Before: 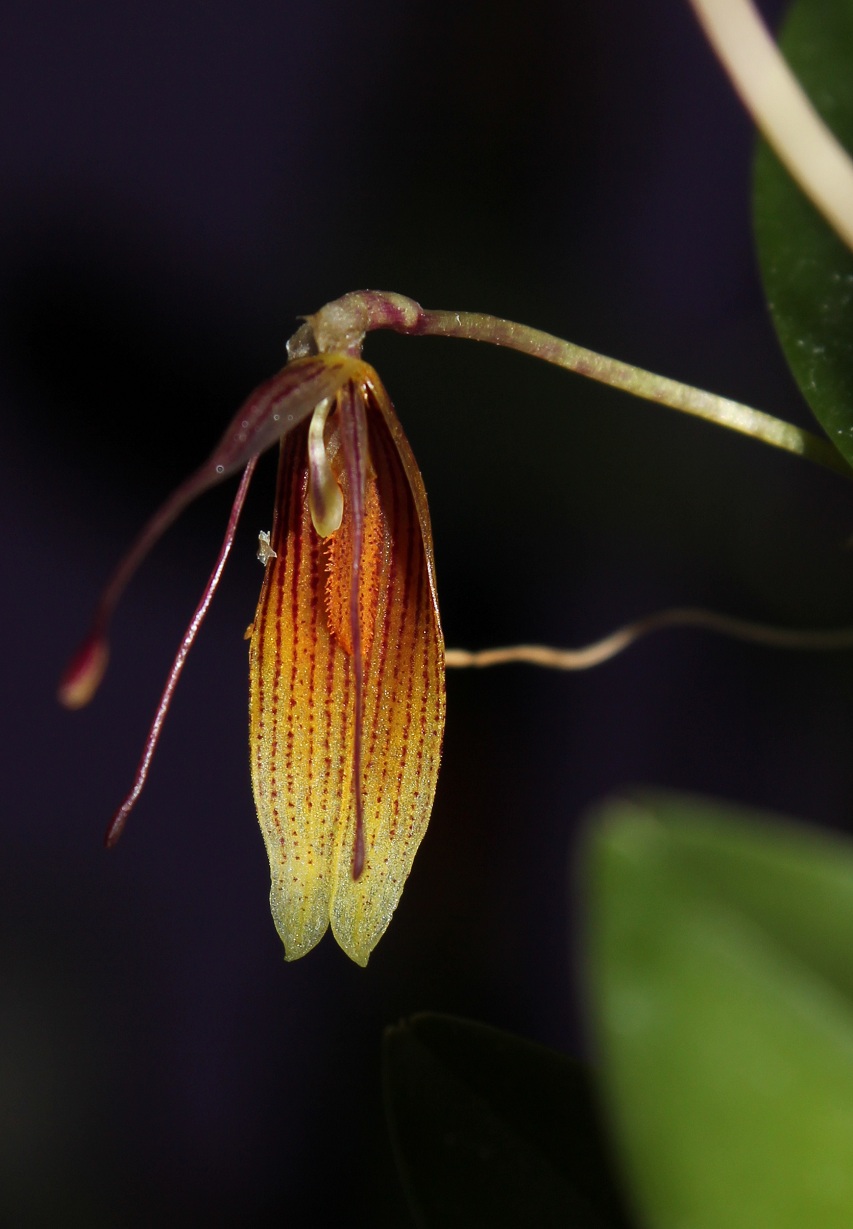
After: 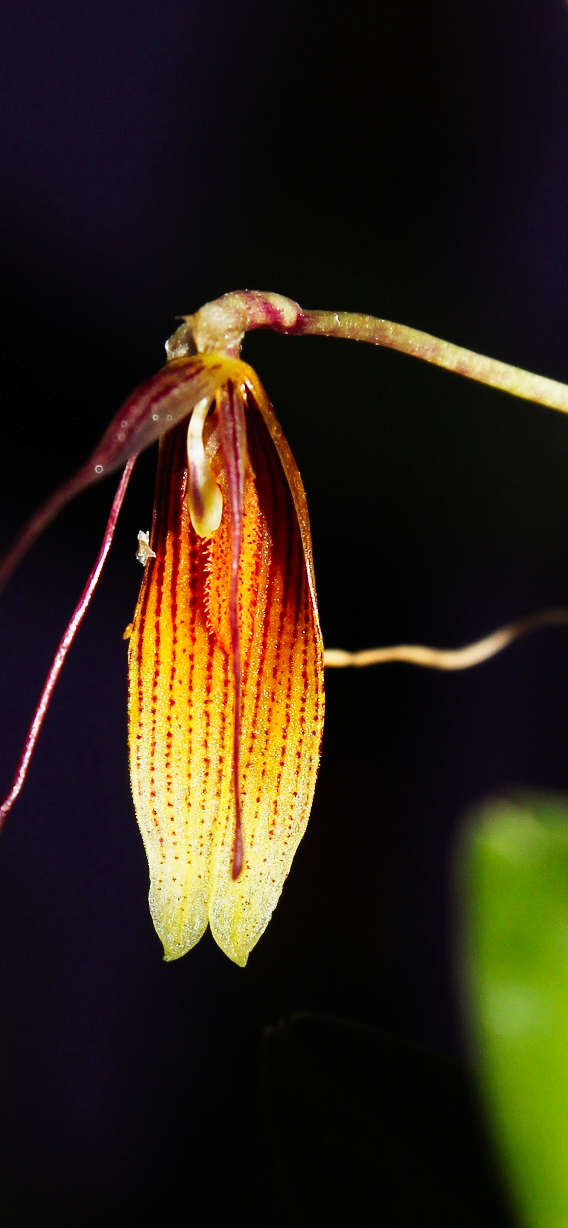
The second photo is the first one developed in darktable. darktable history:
crop and rotate: left 14.341%, right 18.964%
exposure: exposure -0.047 EV, compensate highlight preservation false
base curve: curves: ch0 [(0, 0) (0, 0.001) (0.001, 0.001) (0.004, 0.002) (0.007, 0.004) (0.015, 0.013) (0.033, 0.045) (0.052, 0.096) (0.075, 0.17) (0.099, 0.241) (0.163, 0.42) (0.219, 0.55) (0.259, 0.616) (0.327, 0.722) (0.365, 0.765) (0.522, 0.873) (0.547, 0.881) (0.689, 0.919) (0.826, 0.952) (1, 1)], preserve colors none
